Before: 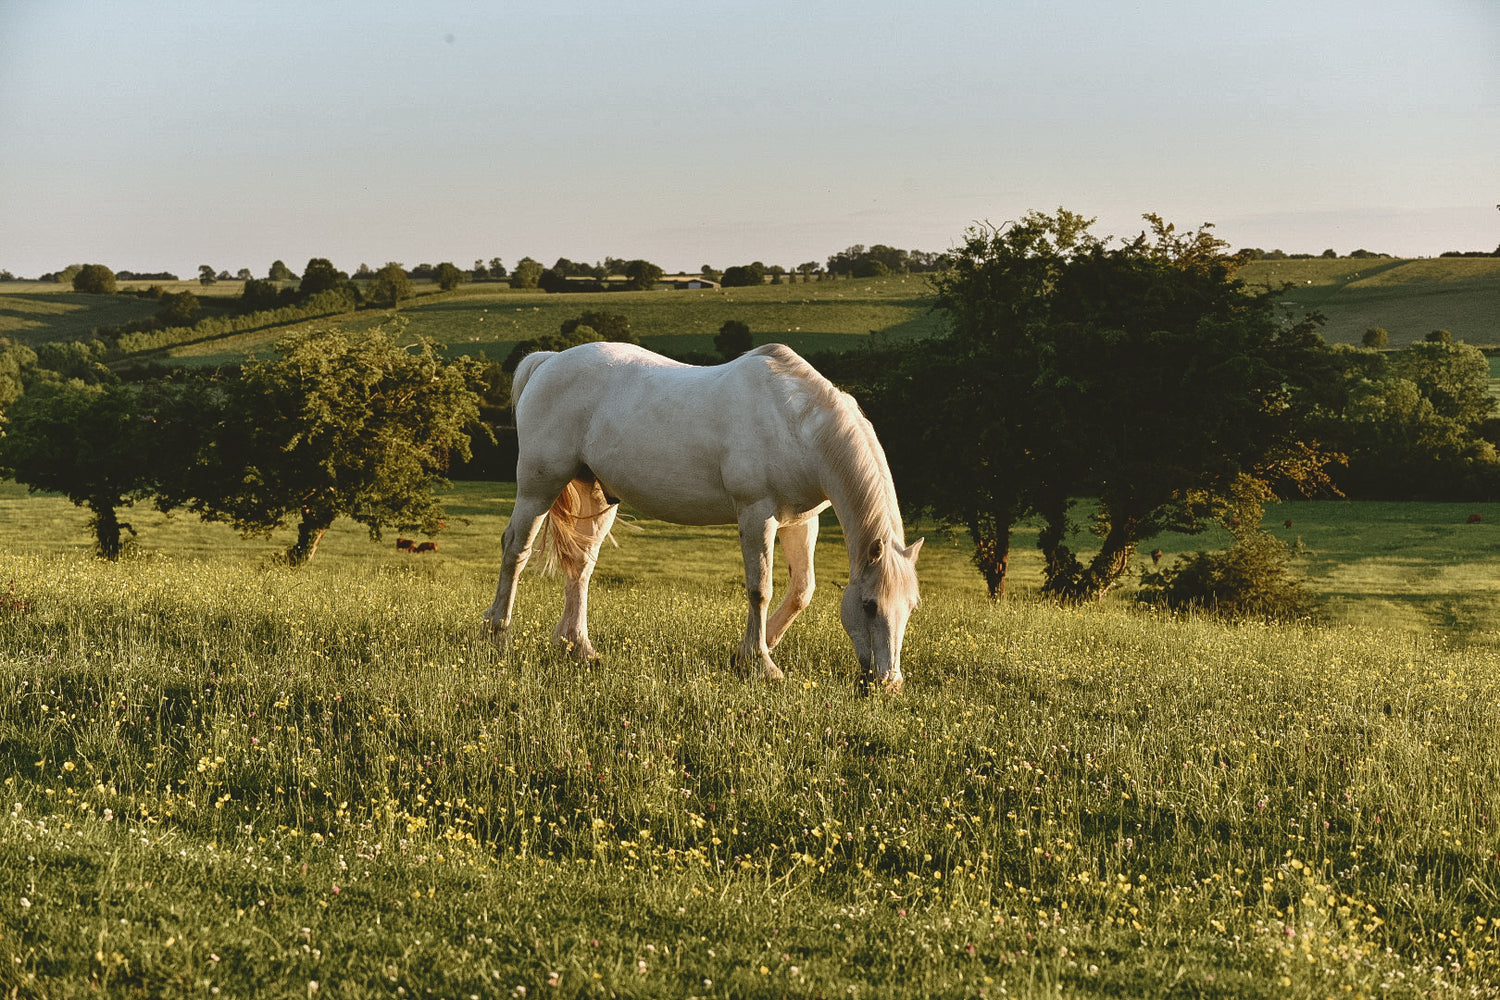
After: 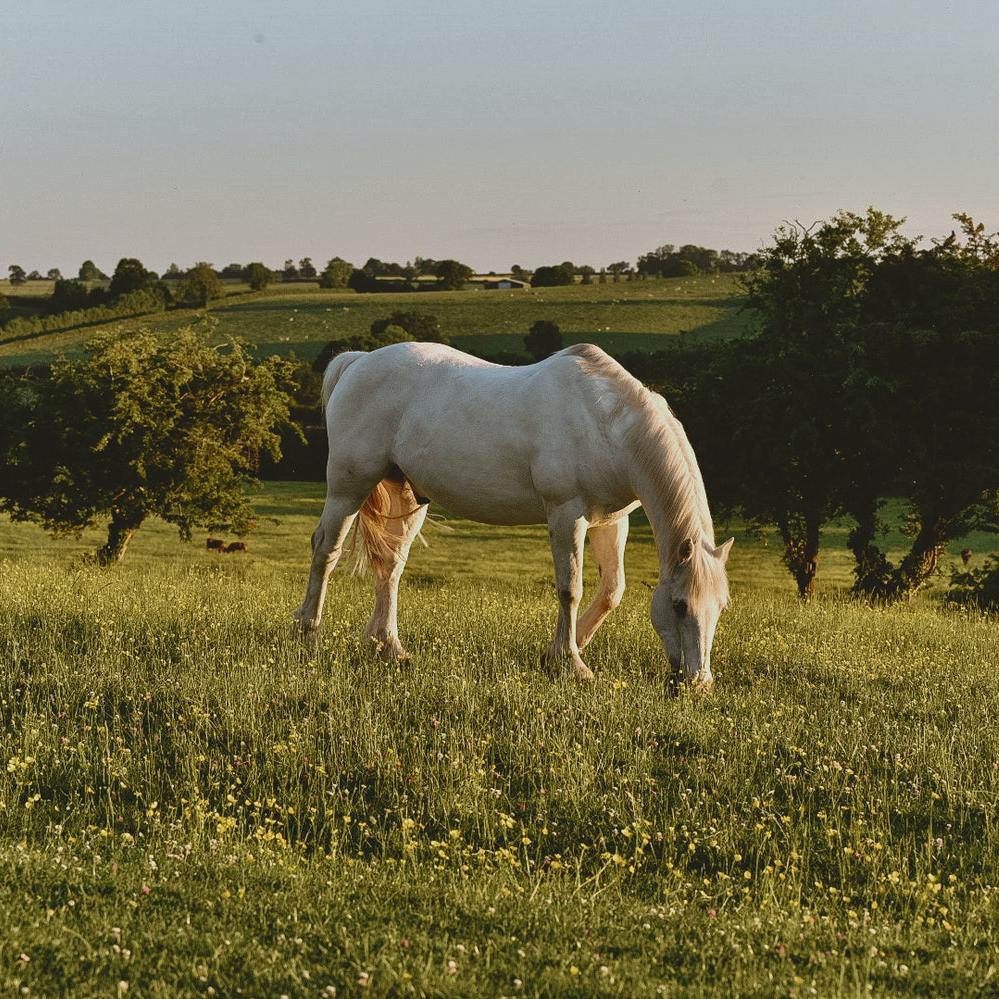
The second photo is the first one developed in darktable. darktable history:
crop and rotate: left 12.673%, right 20.66%
shadows and highlights: radius 121.13, shadows 21.4, white point adjustment -9.72, highlights -14.39, soften with gaussian
